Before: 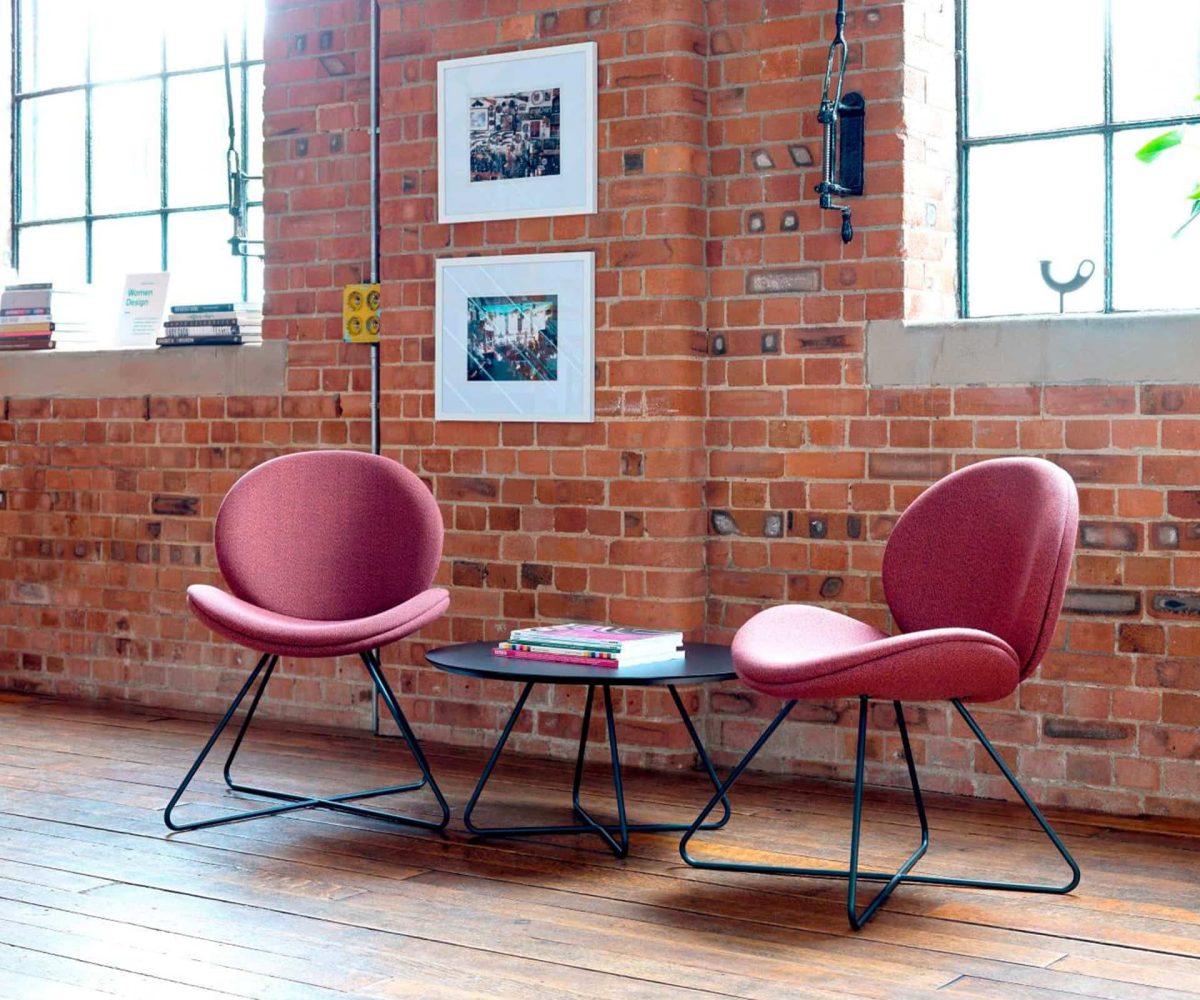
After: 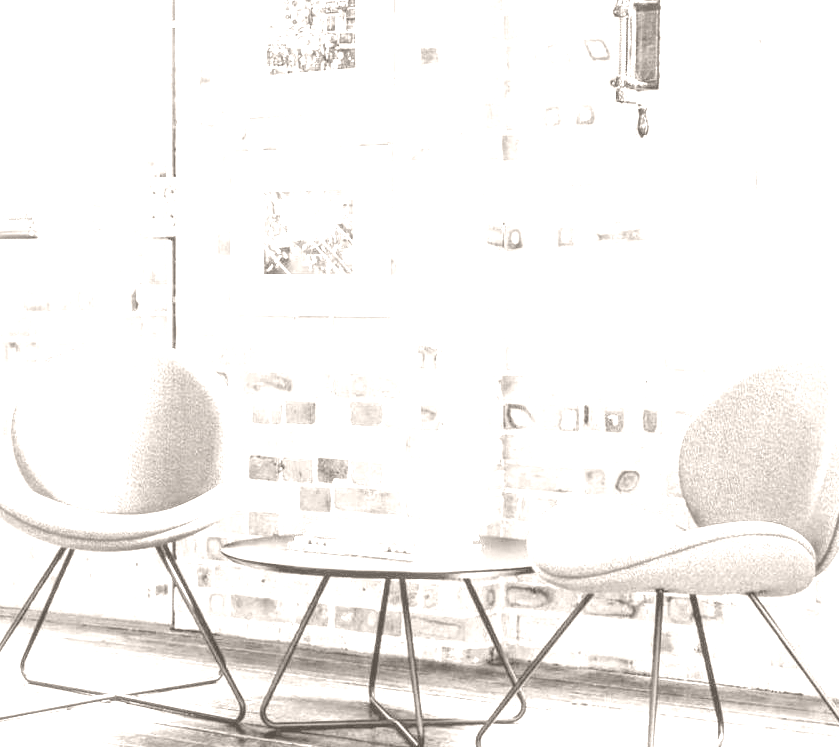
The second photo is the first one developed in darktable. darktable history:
local contrast: on, module defaults
colorize: hue 34.49°, saturation 35.33%, source mix 100%, lightness 55%, version 1
exposure: black level correction 0, exposure 2.327 EV, compensate exposure bias true, compensate highlight preservation false
color correction: highlights a* -20.08, highlights b* 9.8, shadows a* -20.4, shadows b* -10.76
crop and rotate: left 17.046%, top 10.659%, right 12.989%, bottom 14.553%
